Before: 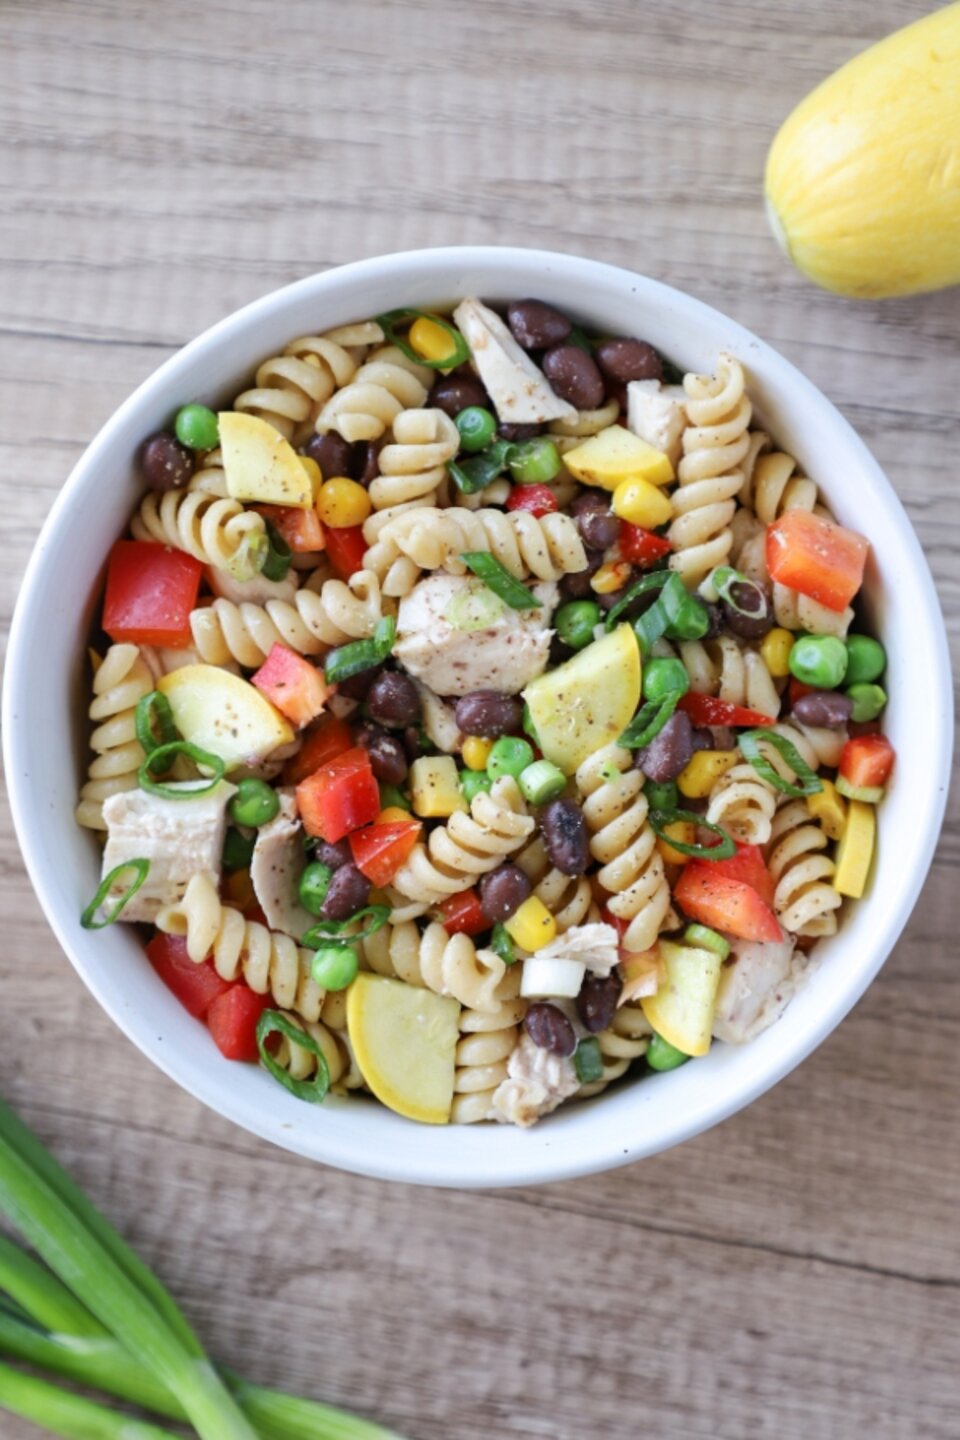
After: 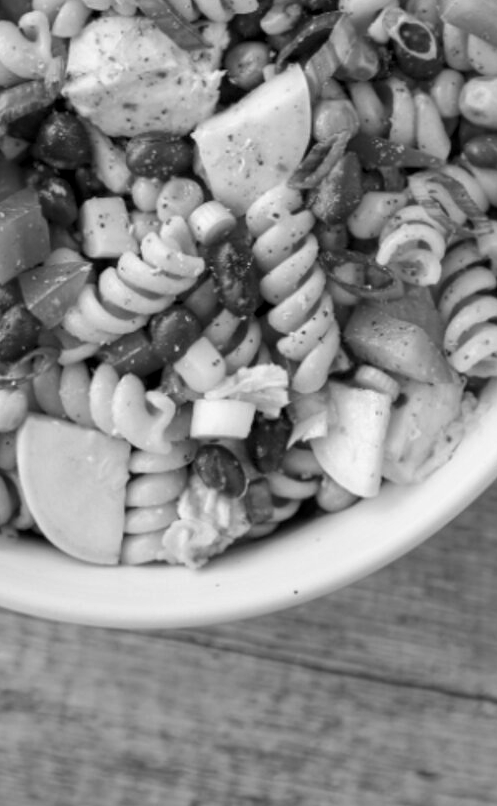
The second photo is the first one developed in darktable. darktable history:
monochrome: a -71.75, b 75.82
crop: left 34.479%, top 38.822%, right 13.718%, bottom 5.172%
local contrast: highlights 100%, shadows 100%, detail 131%, midtone range 0.2
